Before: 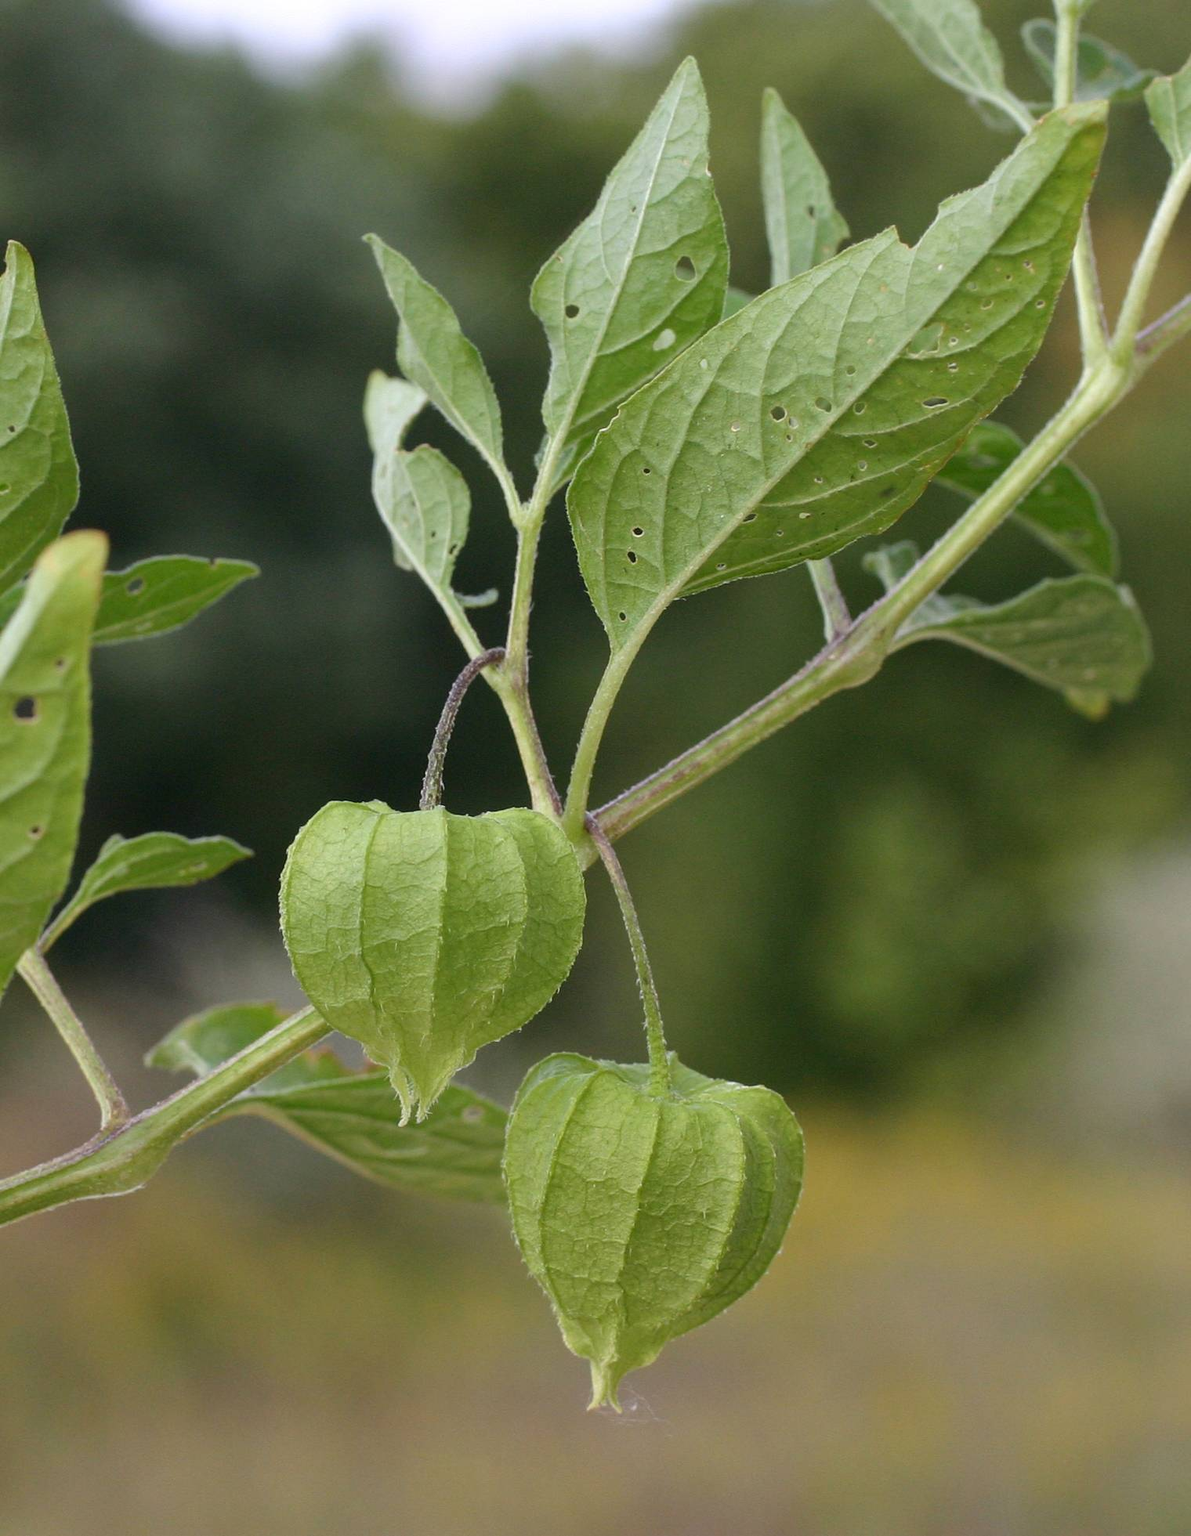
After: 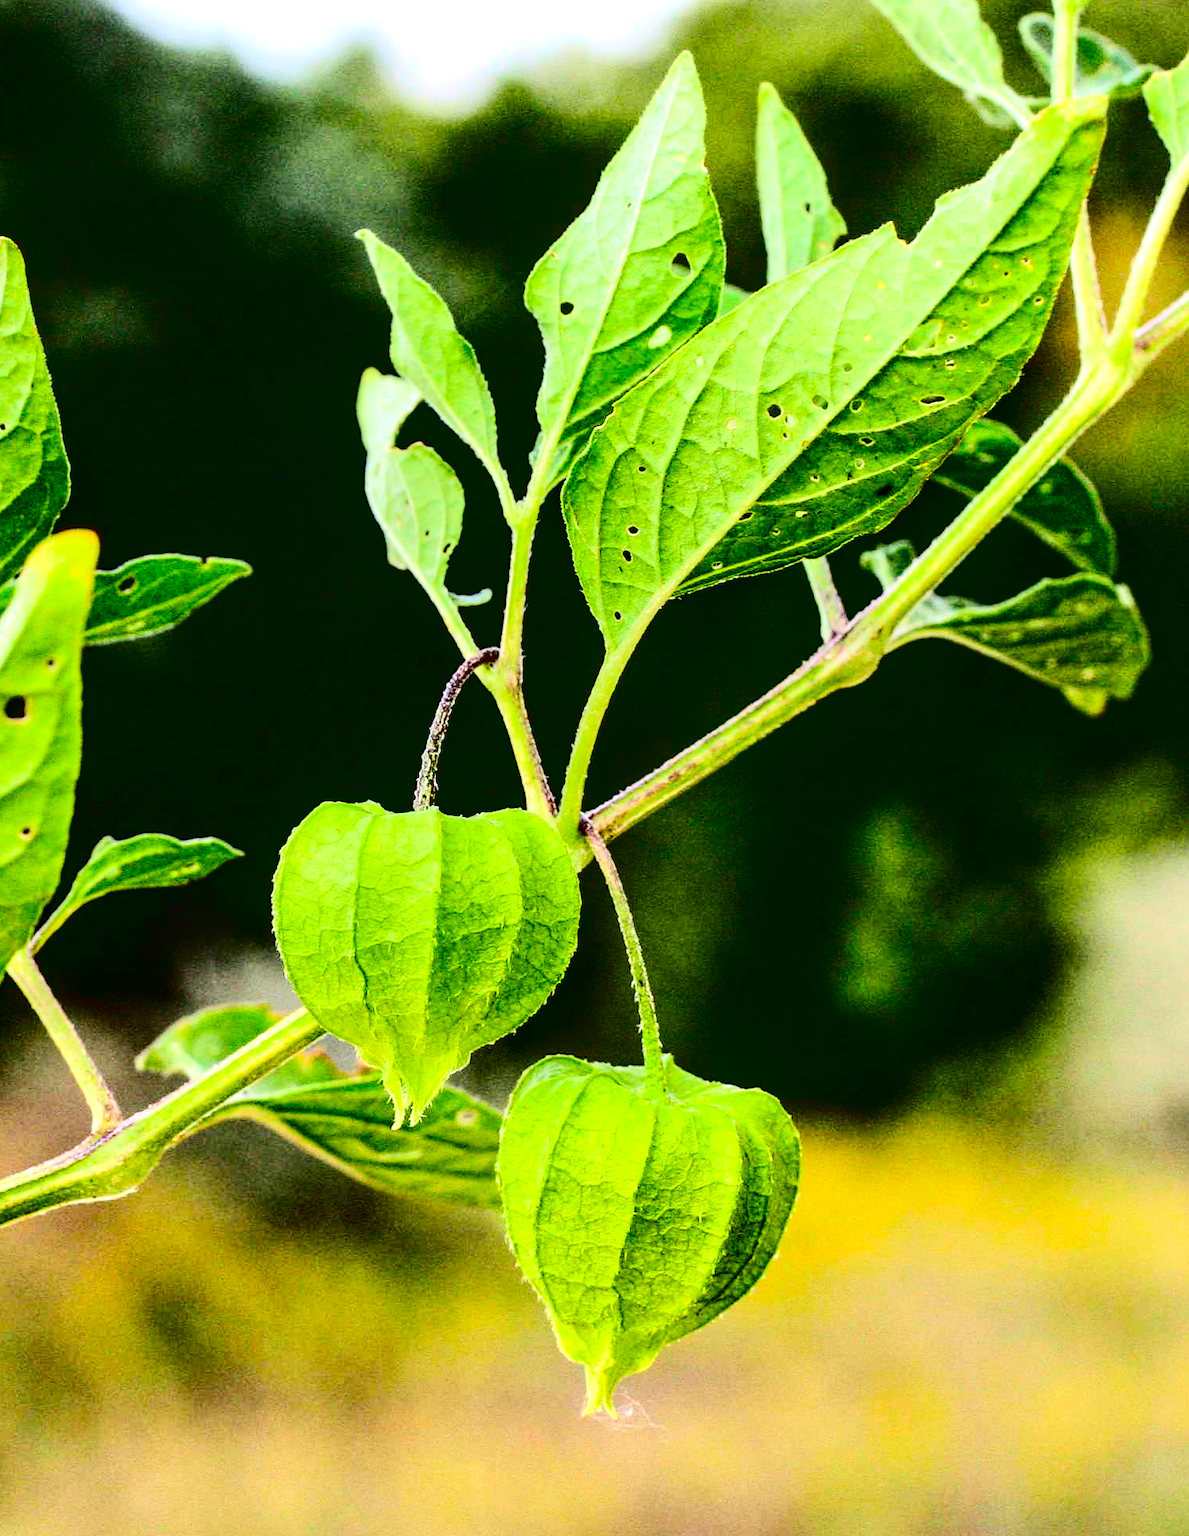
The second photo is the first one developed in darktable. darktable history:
crop and rotate: left 0.791%, top 0.367%, bottom 0.355%
contrast brightness saturation: contrast 0.756, brightness -0.997, saturation 0.982
local contrast: detail 130%
exposure: black level correction 0, exposure 1.106 EV, compensate highlight preservation false
